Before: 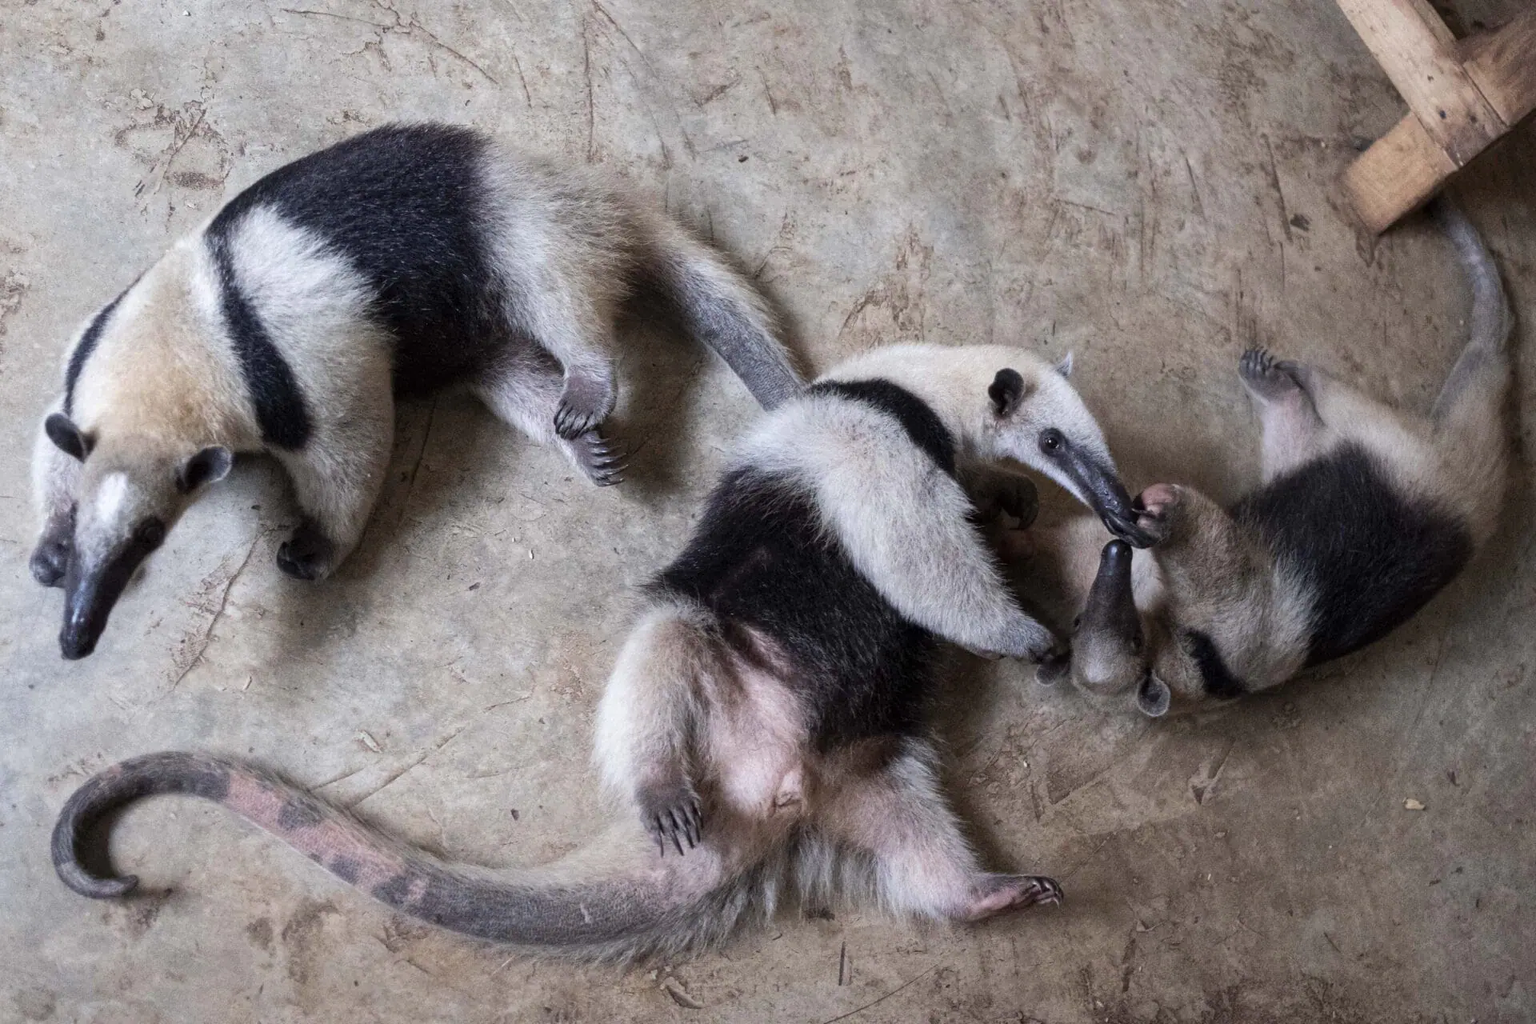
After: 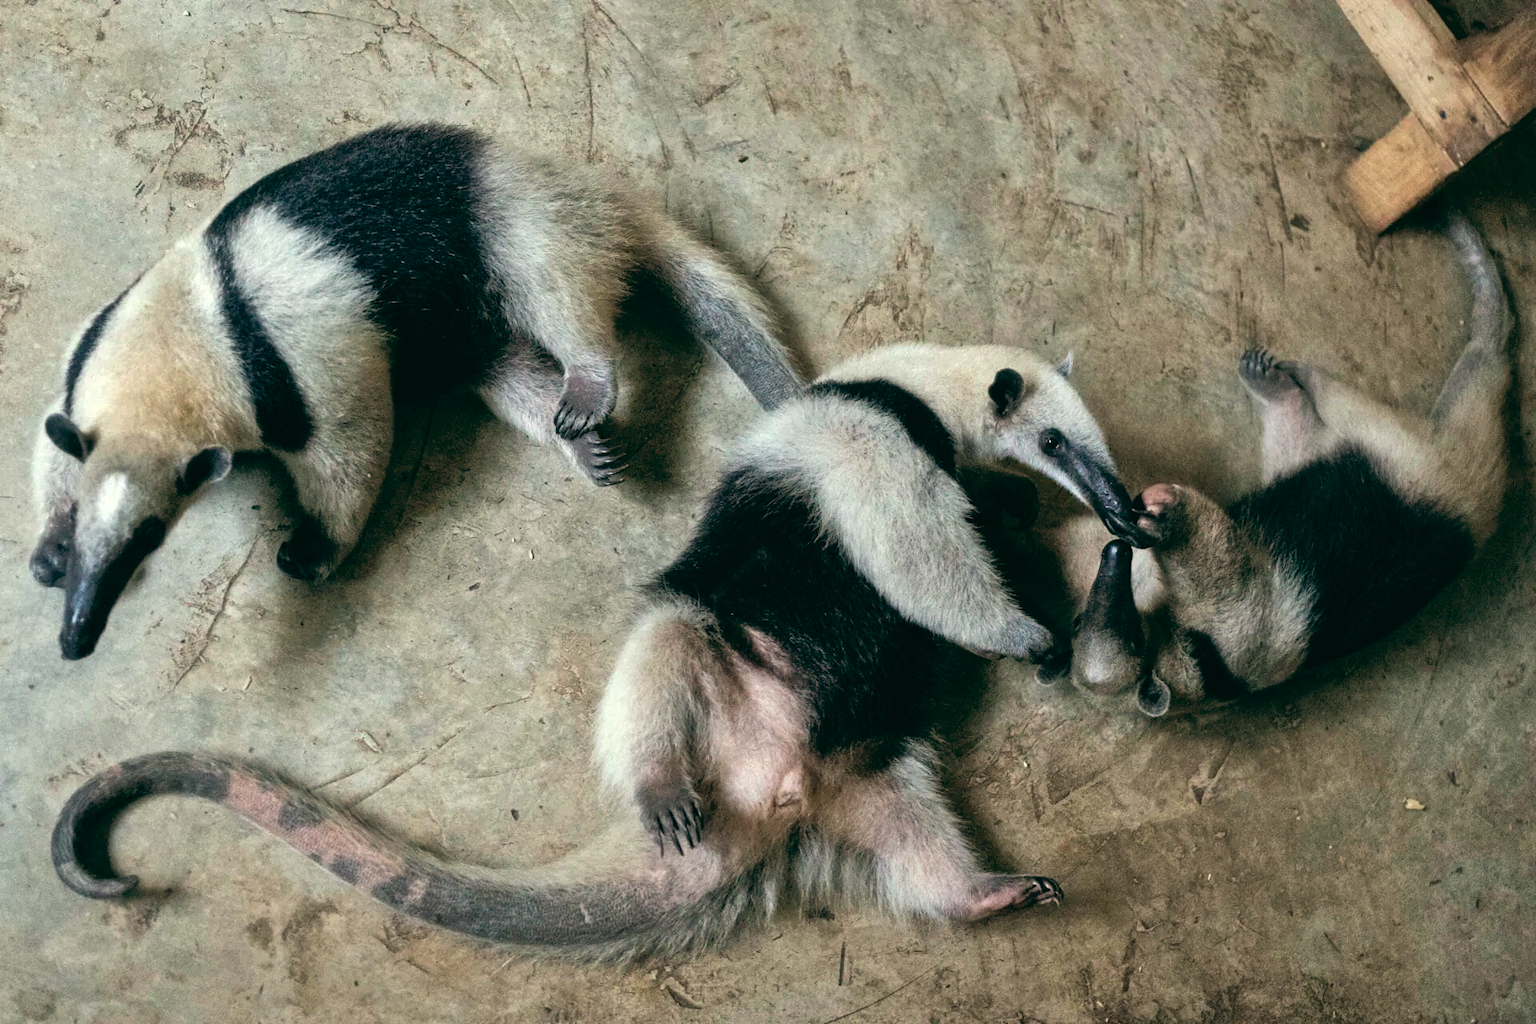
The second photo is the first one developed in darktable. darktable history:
color balance: lift [1.005, 0.99, 1.007, 1.01], gamma [1, 1.034, 1.032, 0.966], gain [0.873, 1.055, 1.067, 0.933]
color balance rgb: shadows lift › luminance -10%, power › luminance -9%, linear chroma grading › global chroma 10%, global vibrance 10%, contrast 15%, saturation formula JzAzBz (2021)
tone equalizer: -8 EV 0.001 EV, -7 EV -0.004 EV, -6 EV 0.009 EV, -5 EV 0.032 EV, -4 EV 0.276 EV, -3 EV 0.644 EV, -2 EV 0.584 EV, -1 EV 0.187 EV, +0 EV 0.024 EV
